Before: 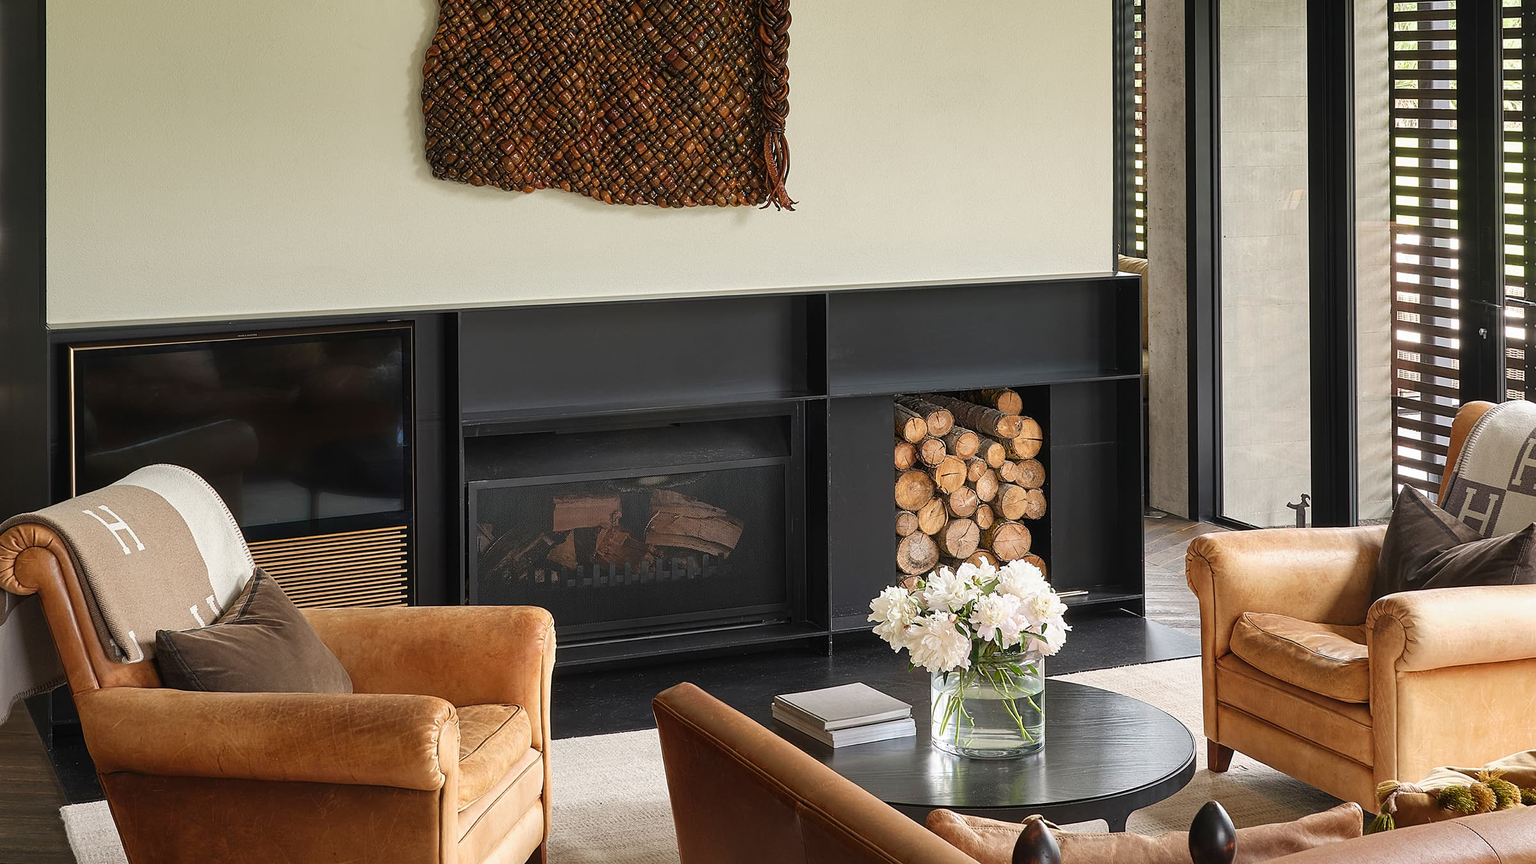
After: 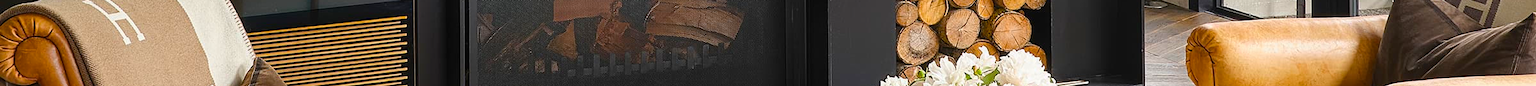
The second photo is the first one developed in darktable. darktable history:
color balance rgb: linear chroma grading › global chroma 15%, perceptual saturation grading › global saturation 30%
crop and rotate: top 59.084%, bottom 30.916%
